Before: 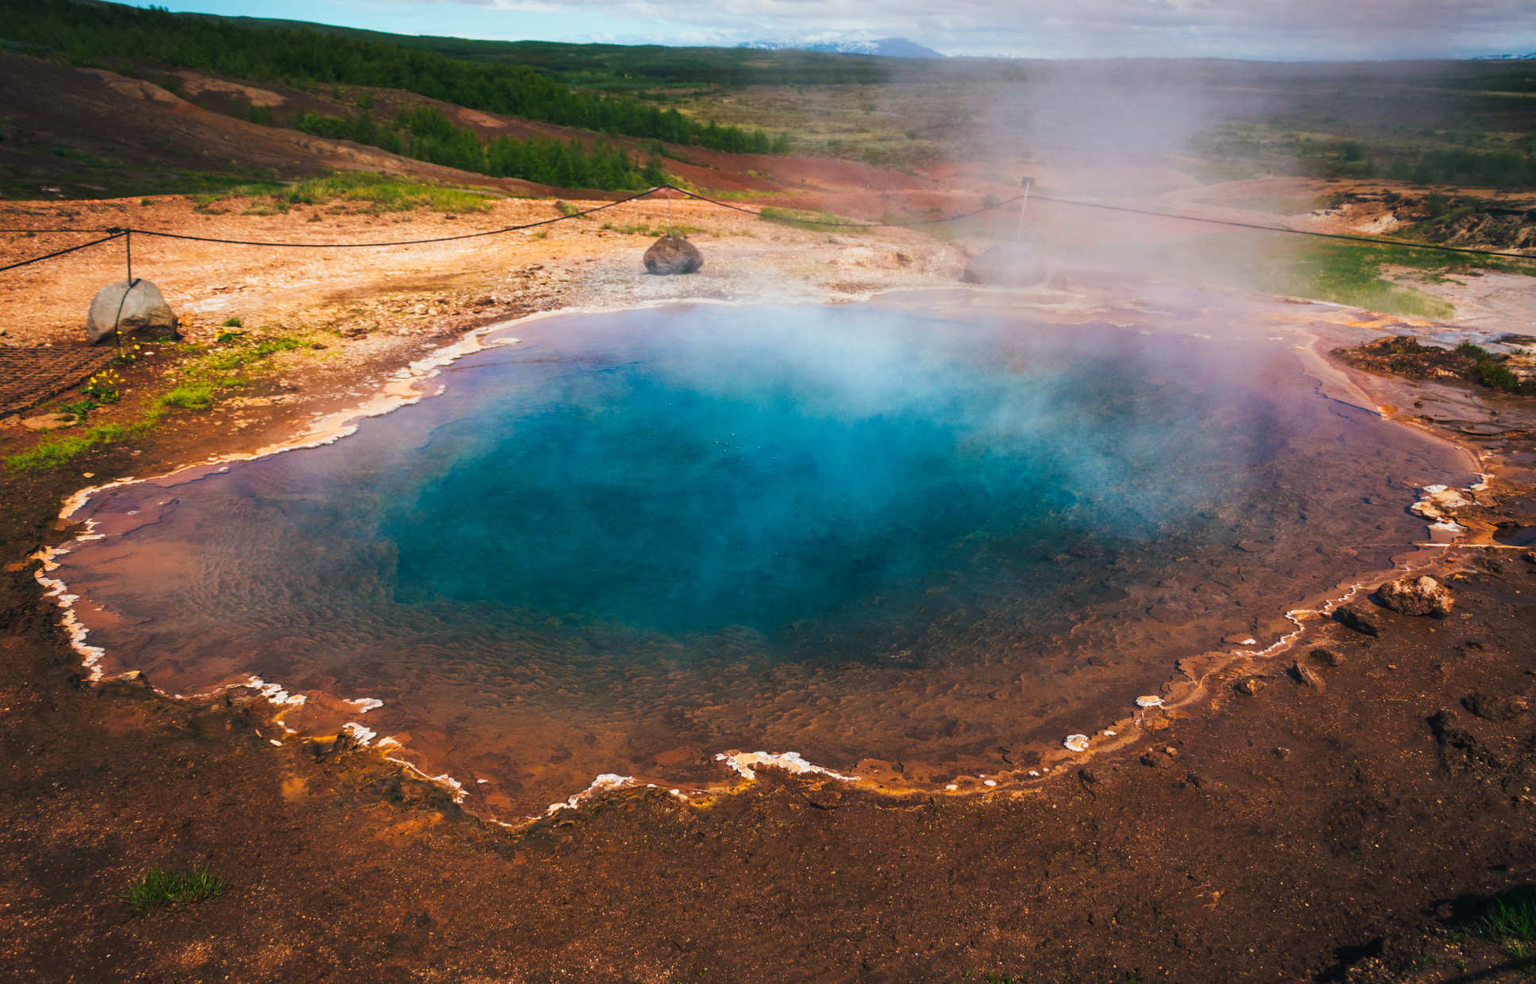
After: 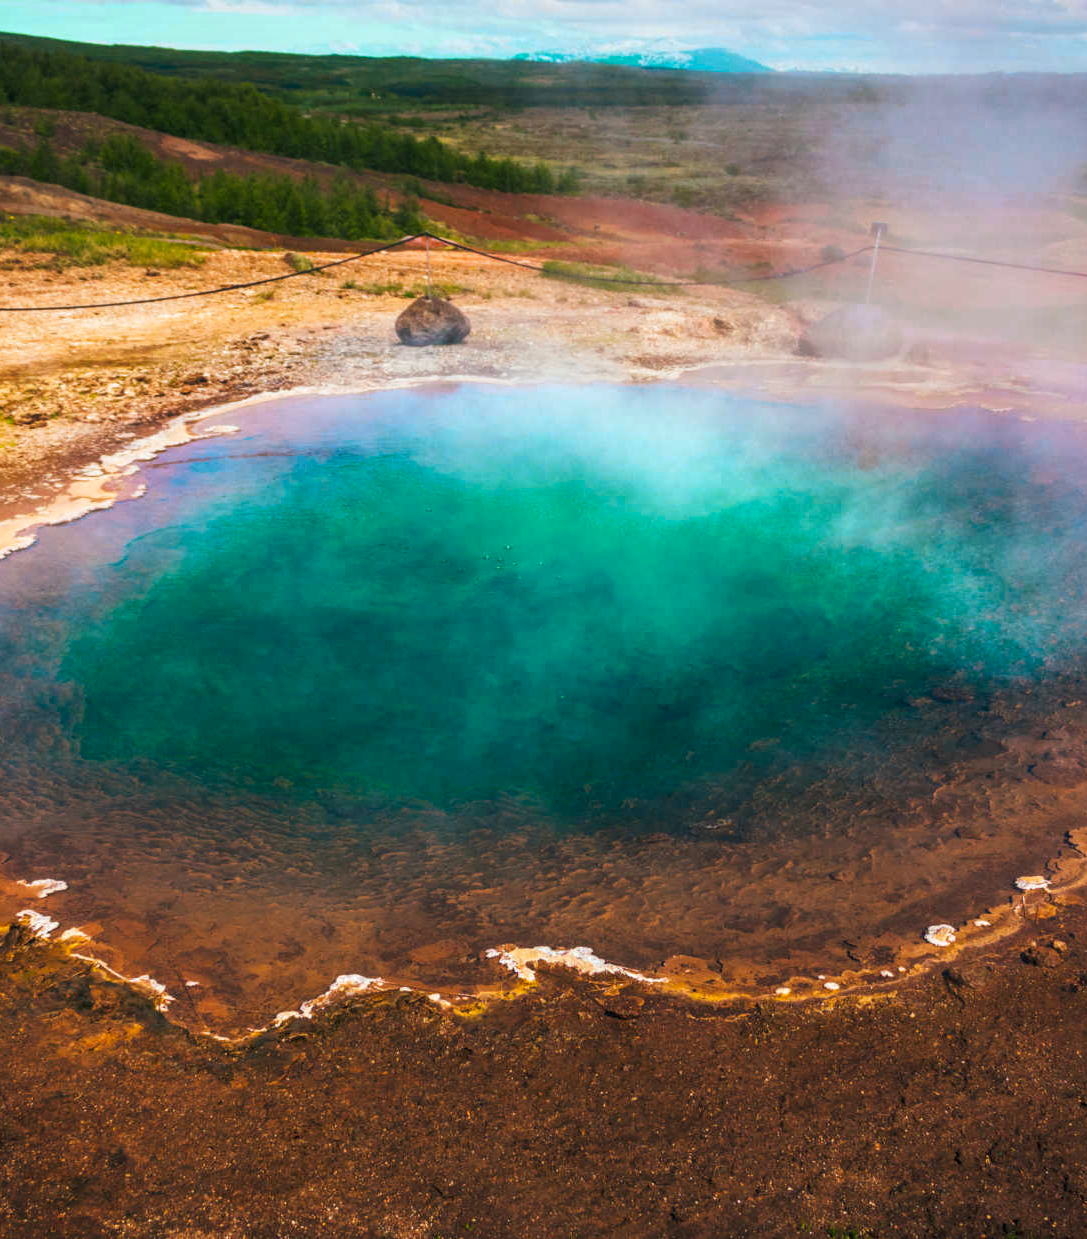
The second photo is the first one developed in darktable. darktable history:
crop: left 21.496%, right 22.254%
color zones: curves: ch0 [(0.254, 0.492) (0.724, 0.62)]; ch1 [(0.25, 0.528) (0.719, 0.796)]; ch2 [(0, 0.472) (0.25, 0.5) (0.73, 0.184)]
local contrast: on, module defaults
